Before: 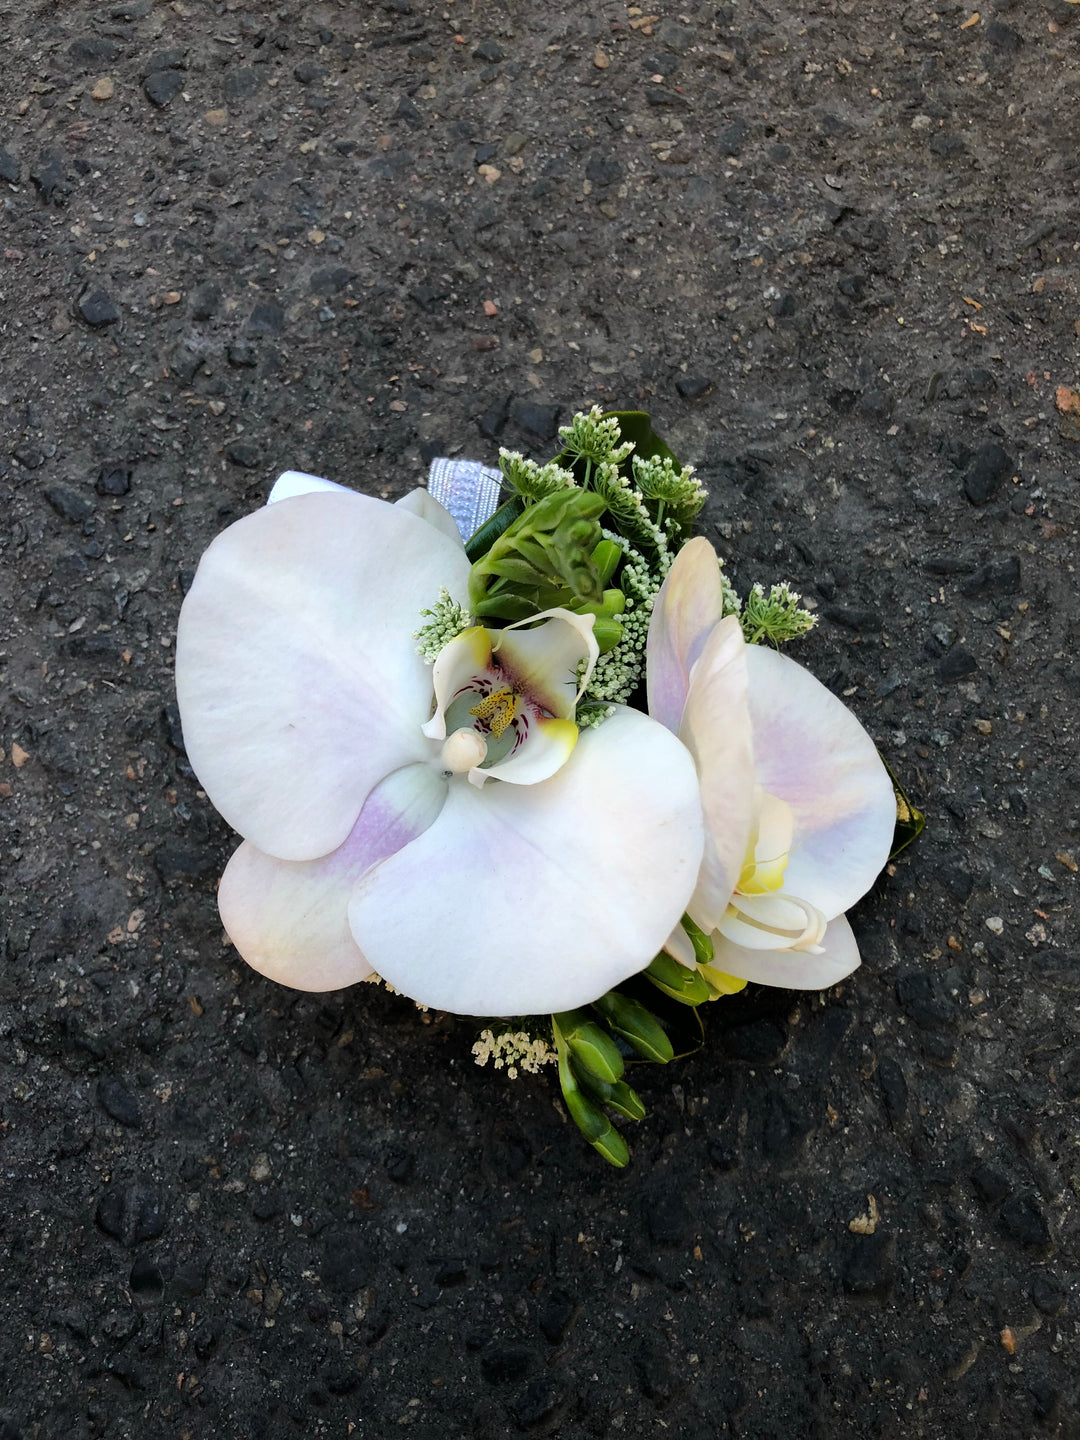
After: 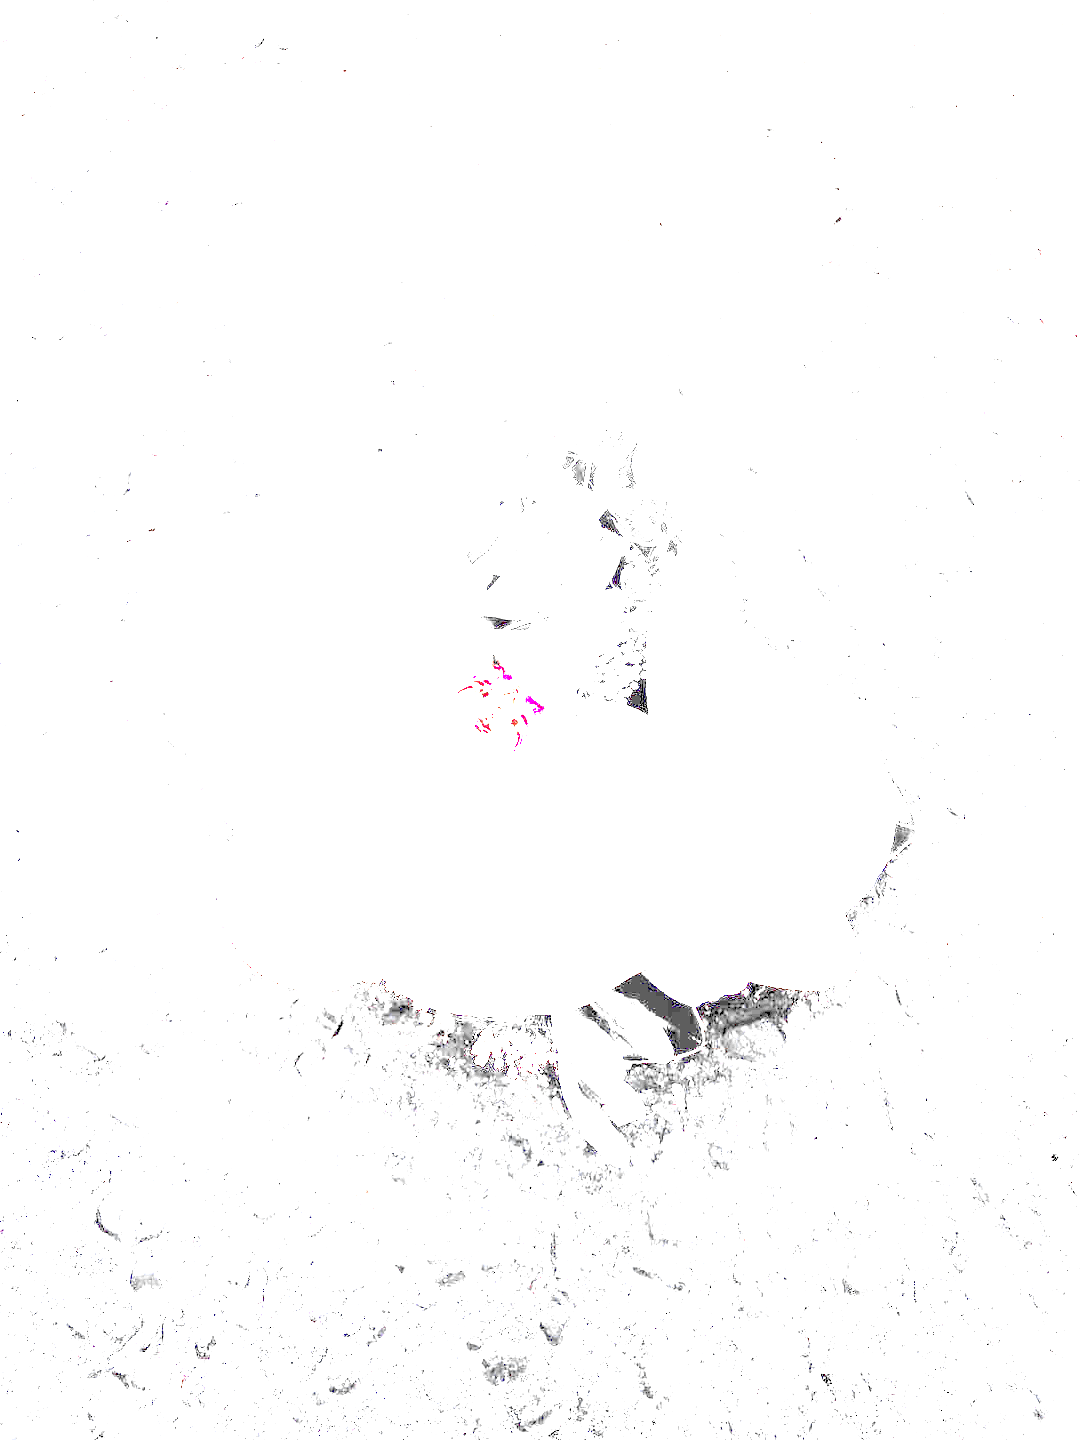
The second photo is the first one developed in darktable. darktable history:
exposure: exposure 8 EV, compensate highlight preservation false
color zones: curves: ch0 [(0, 0.278) (0.143, 0.5) (0.286, 0.5) (0.429, 0.5) (0.571, 0.5) (0.714, 0.5) (0.857, 0.5) (1, 0.5)]; ch1 [(0, 1) (0.143, 0.165) (0.286, 0) (0.429, 0) (0.571, 0) (0.714, 0) (0.857, 0.5) (1, 0.5)]; ch2 [(0, 0.508) (0.143, 0.5) (0.286, 0.5) (0.429, 0.5) (0.571, 0.5) (0.714, 0.5) (0.857, 0.5) (1, 0.5)]
